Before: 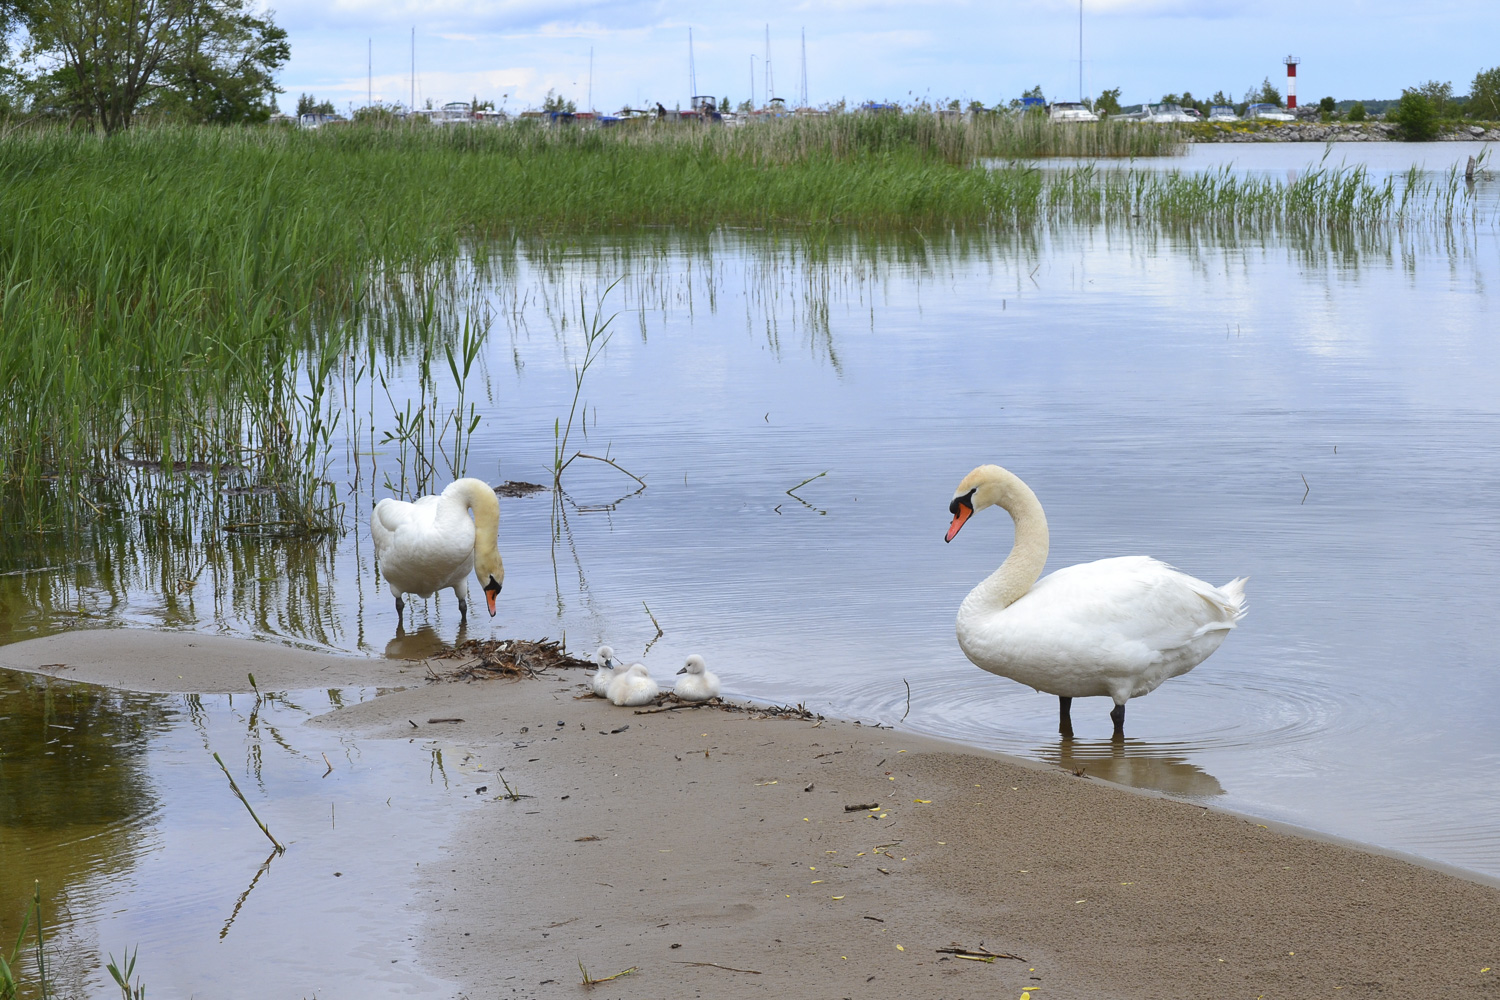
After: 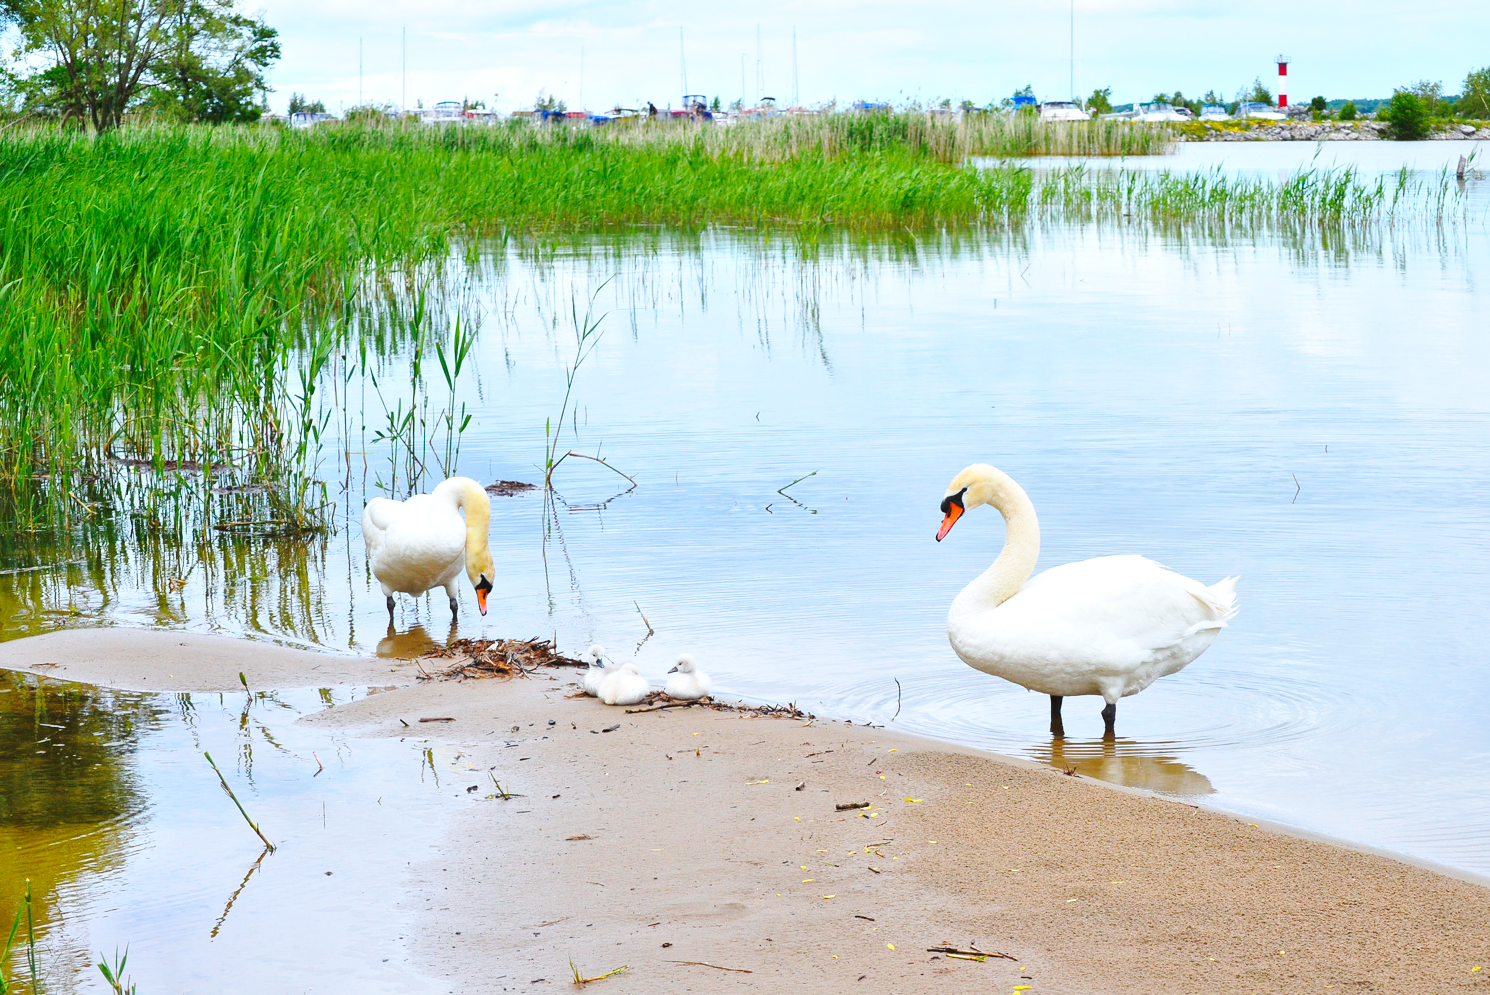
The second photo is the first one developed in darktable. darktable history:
white balance: red 0.988, blue 1.017
contrast brightness saturation: brightness 0.15
crop and rotate: left 0.614%, top 0.179%, bottom 0.309%
color balance rgb: perceptual saturation grading › global saturation 25%, global vibrance 20%
local contrast: mode bilateral grid, contrast 30, coarseness 25, midtone range 0.2
base curve: curves: ch0 [(0, 0) (0.028, 0.03) (0.121, 0.232) (0.46, 0.748) (0.859, 0.968) (1, 1)], preserve colors none
